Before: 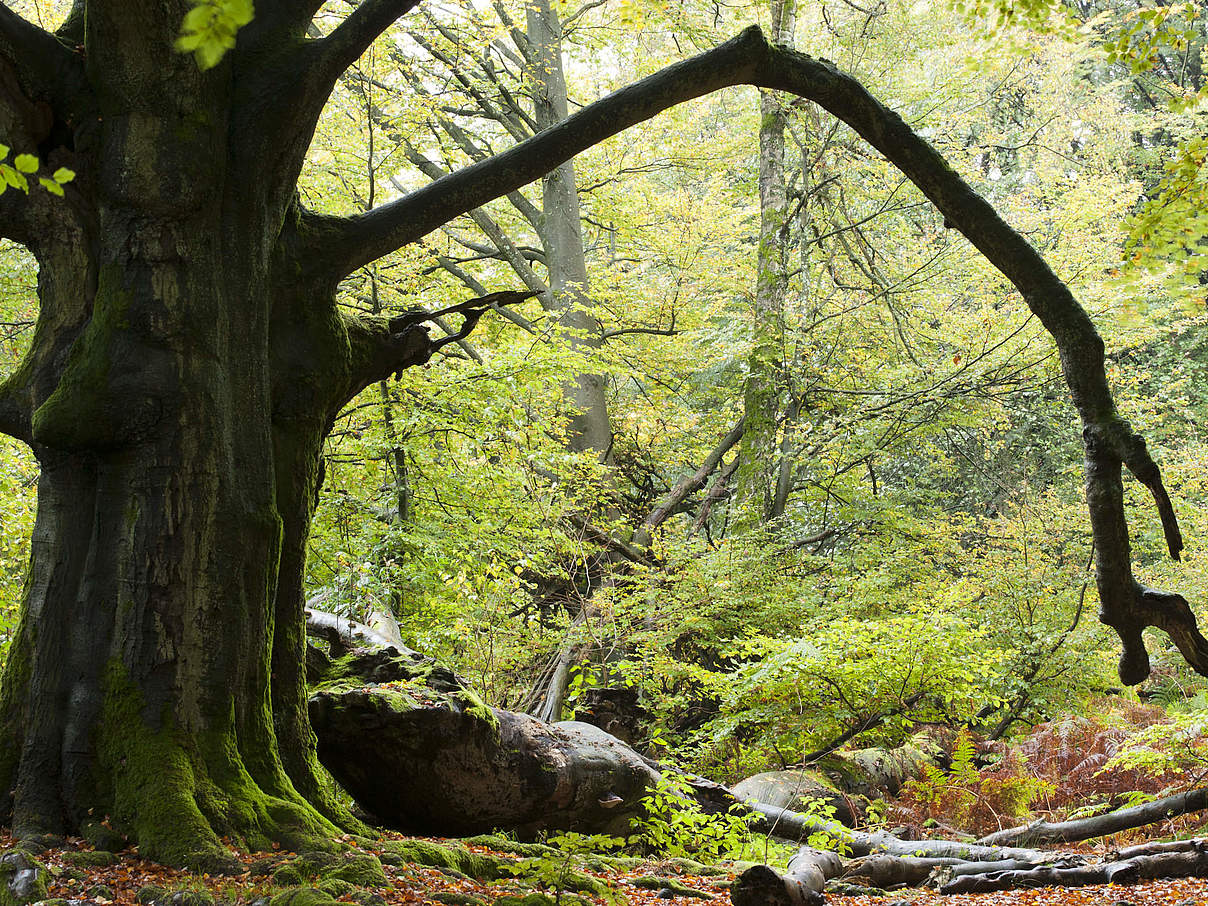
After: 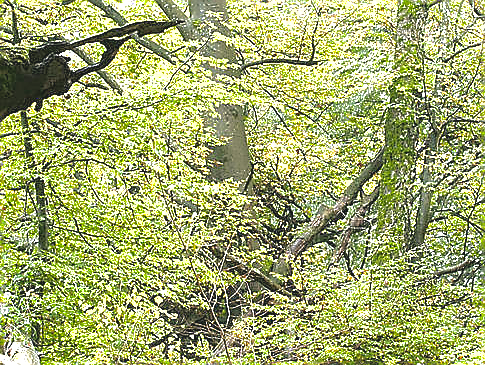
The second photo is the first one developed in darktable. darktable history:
exposure: exposure 0.014 EV, compensate exposure bias true, compensate highlight preservation false
crop: left 29.838%, top 29.898%, right 30.008%, bottom 29.769%
sharpen: radius 1.368, amount 1.265, threshold 0.706
color balance rgb: shadows lift › luminance -7.844%, shadows lift › chroma 2.176%, shadows lift › hue 166.45°, global offset › luminance 0.482%, global offset › hue 169.18°, perceptual saturation grading › global saturation -2.271%, perceptual saturation grading › highlights -7.792%, perceptual saturation grading › mid-tones 8.315%, perceptual saturation grading › shadows 3.675%, perceptual brilliance grading › highlights 9.381%, perceptual brilliance grading › mid-tones 5.664%, global vibrance 14.782%
shadows and highlights: shadows 60.75, highlights -59.98
local contrast: highlights 104%, shadows 100%, detail 119%, midtone range 0.2
tone equalizer: -8 EV -0.445 EV, -7 EV -0.354 EV, -6 EV -0.341 EV, -5 EV -0.257 EV, -3 EV 0.242 EV, -2 EV 0.318 EV, -1 EV 0.387 EV, +0 EV 0.399 EV
